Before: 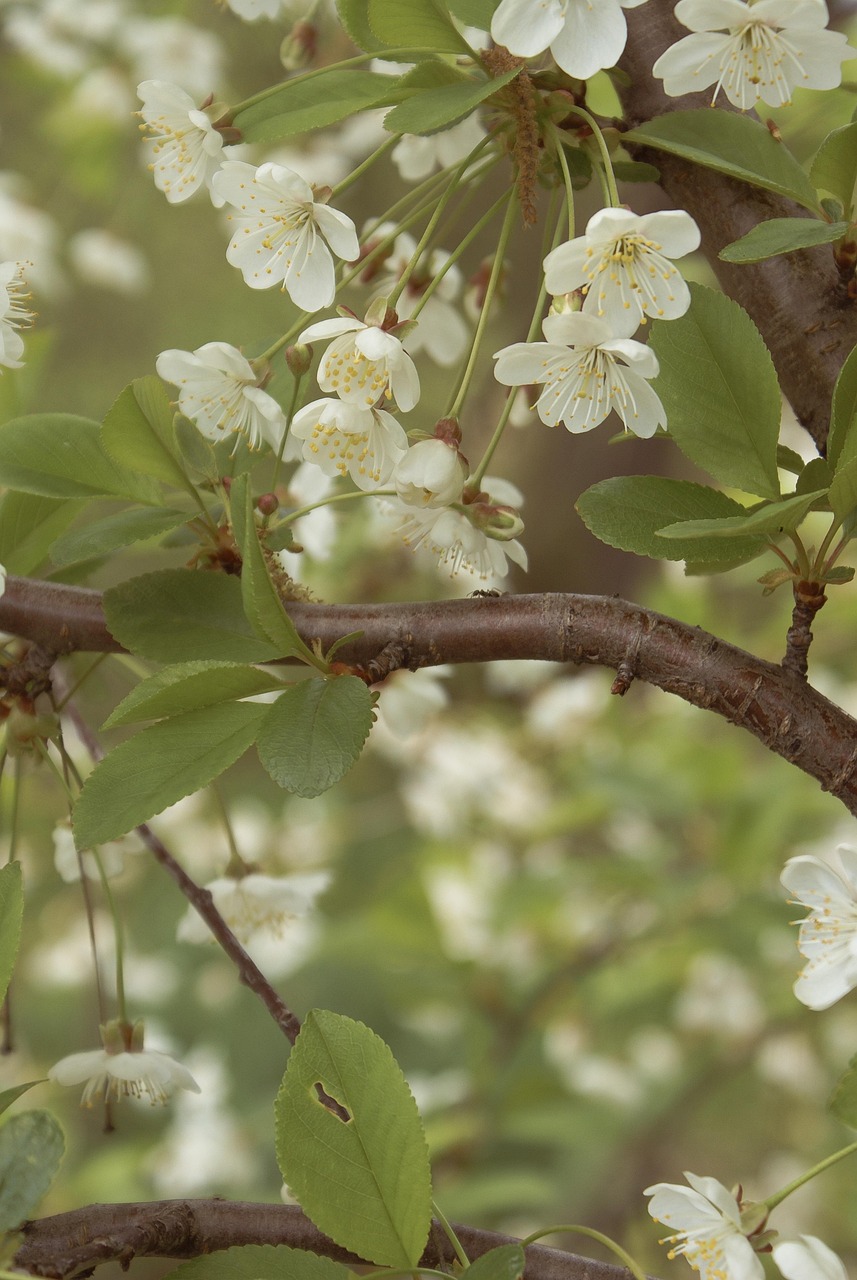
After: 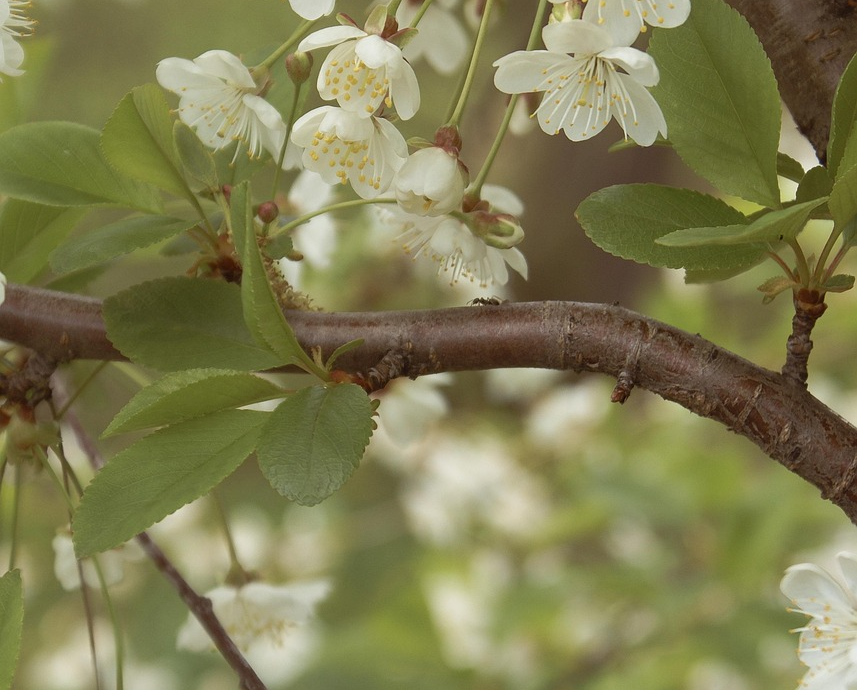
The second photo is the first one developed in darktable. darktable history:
crop and rotate: top 22.859%, bottom 23.218%
